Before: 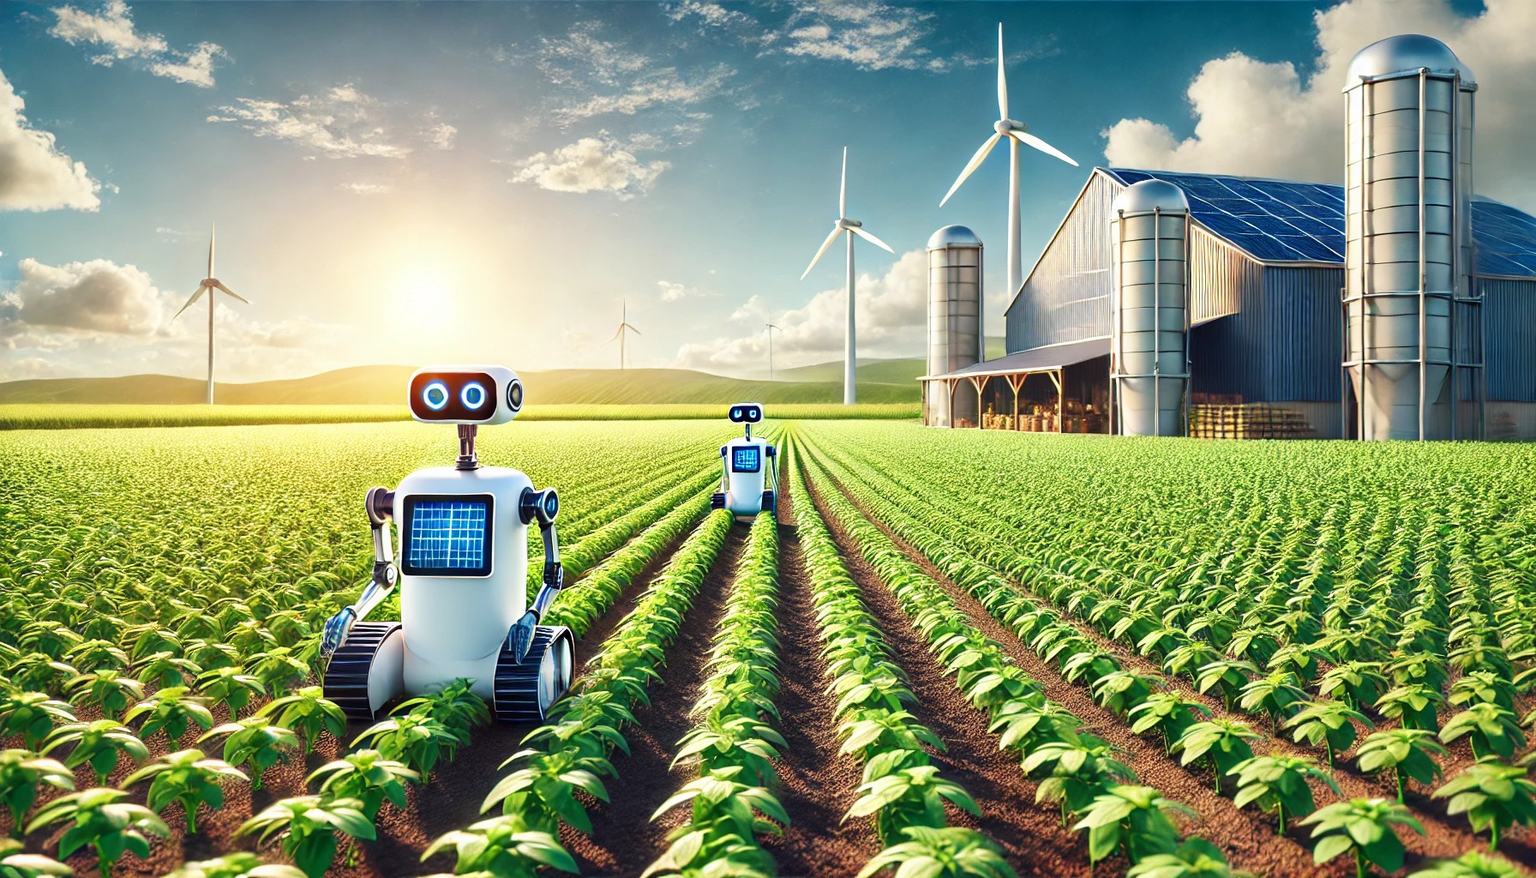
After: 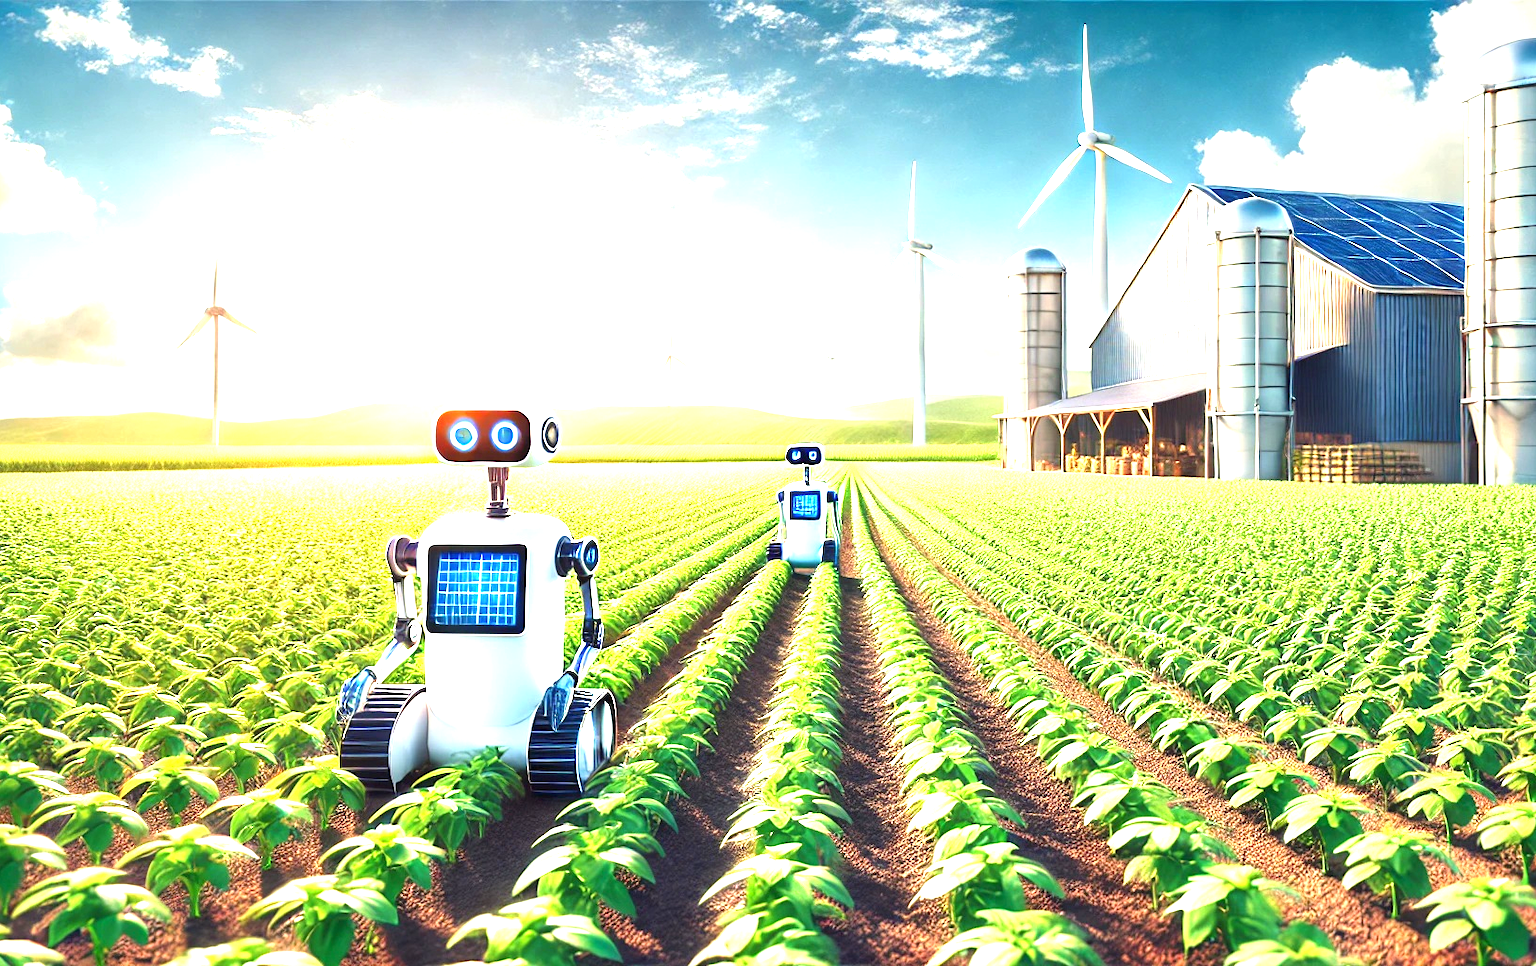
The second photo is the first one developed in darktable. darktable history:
crop and rotate: left 0.964%, right 8.148%
exposure: black level correction 0, exposure 1.444 EV, compensate exposure bias true, compensate highlight preservation false
